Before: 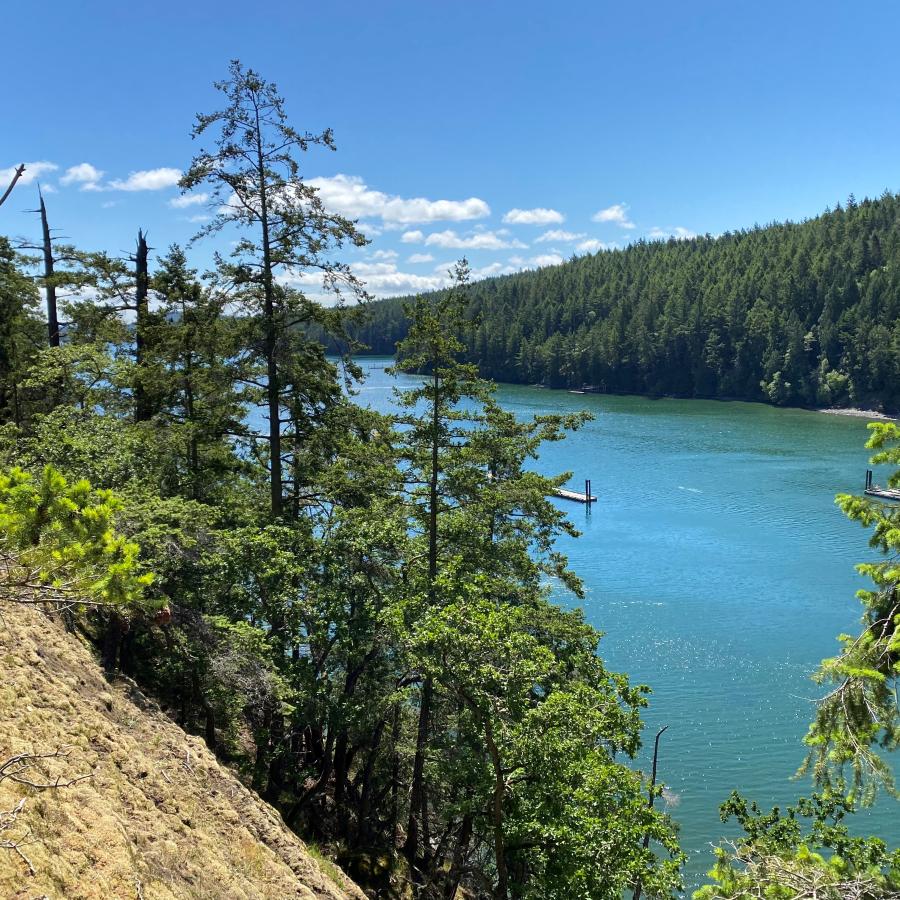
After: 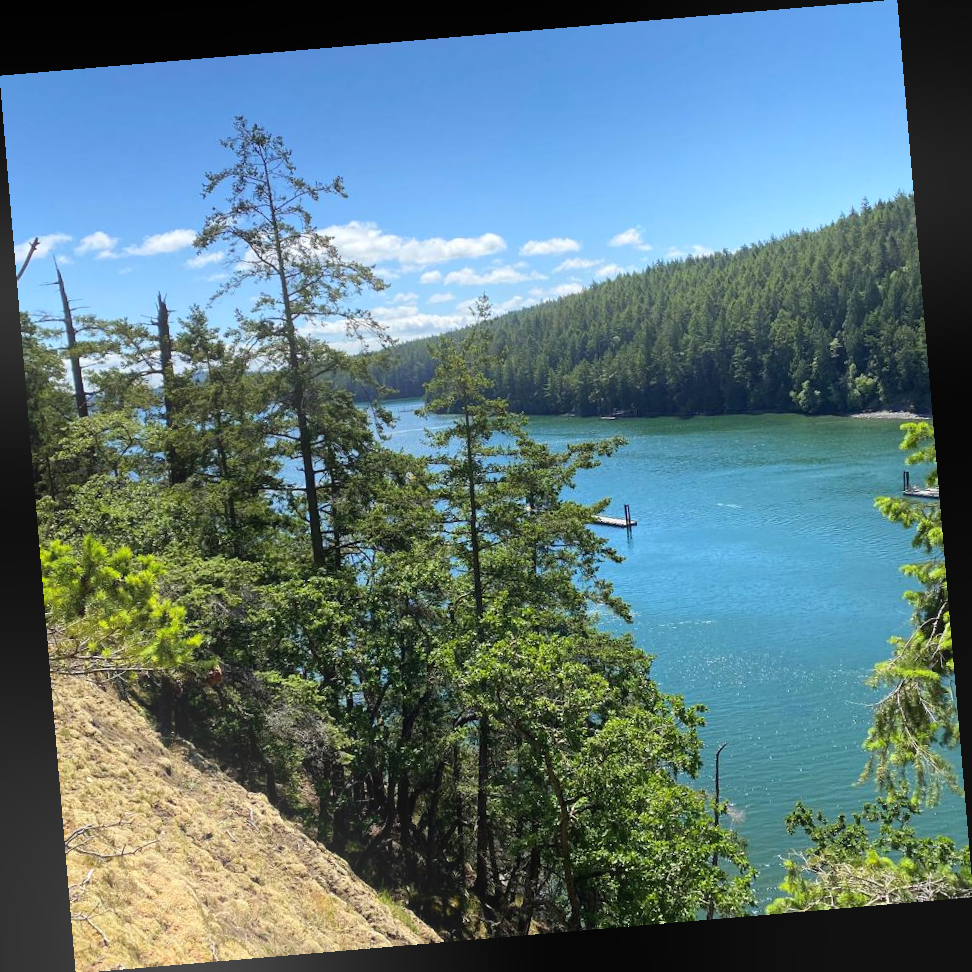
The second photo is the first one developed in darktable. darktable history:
rotate and perspective: rotation -4.86°, automatic cropping off
bloom: on, module defaults
